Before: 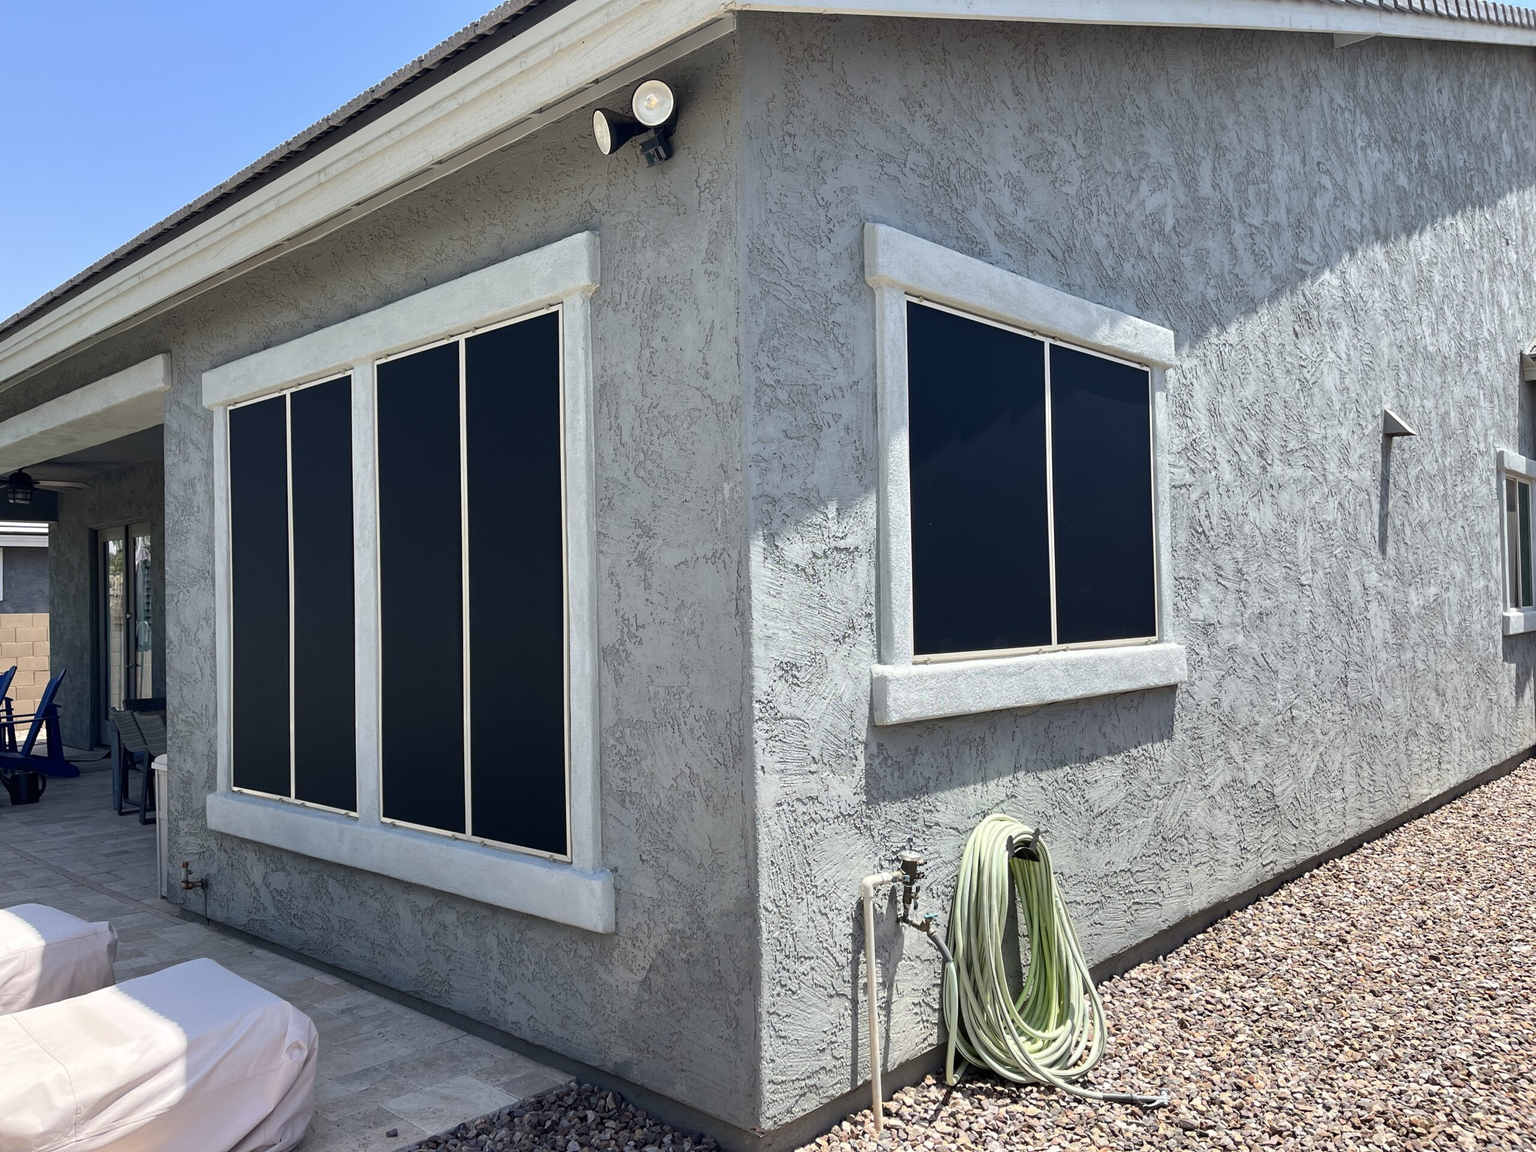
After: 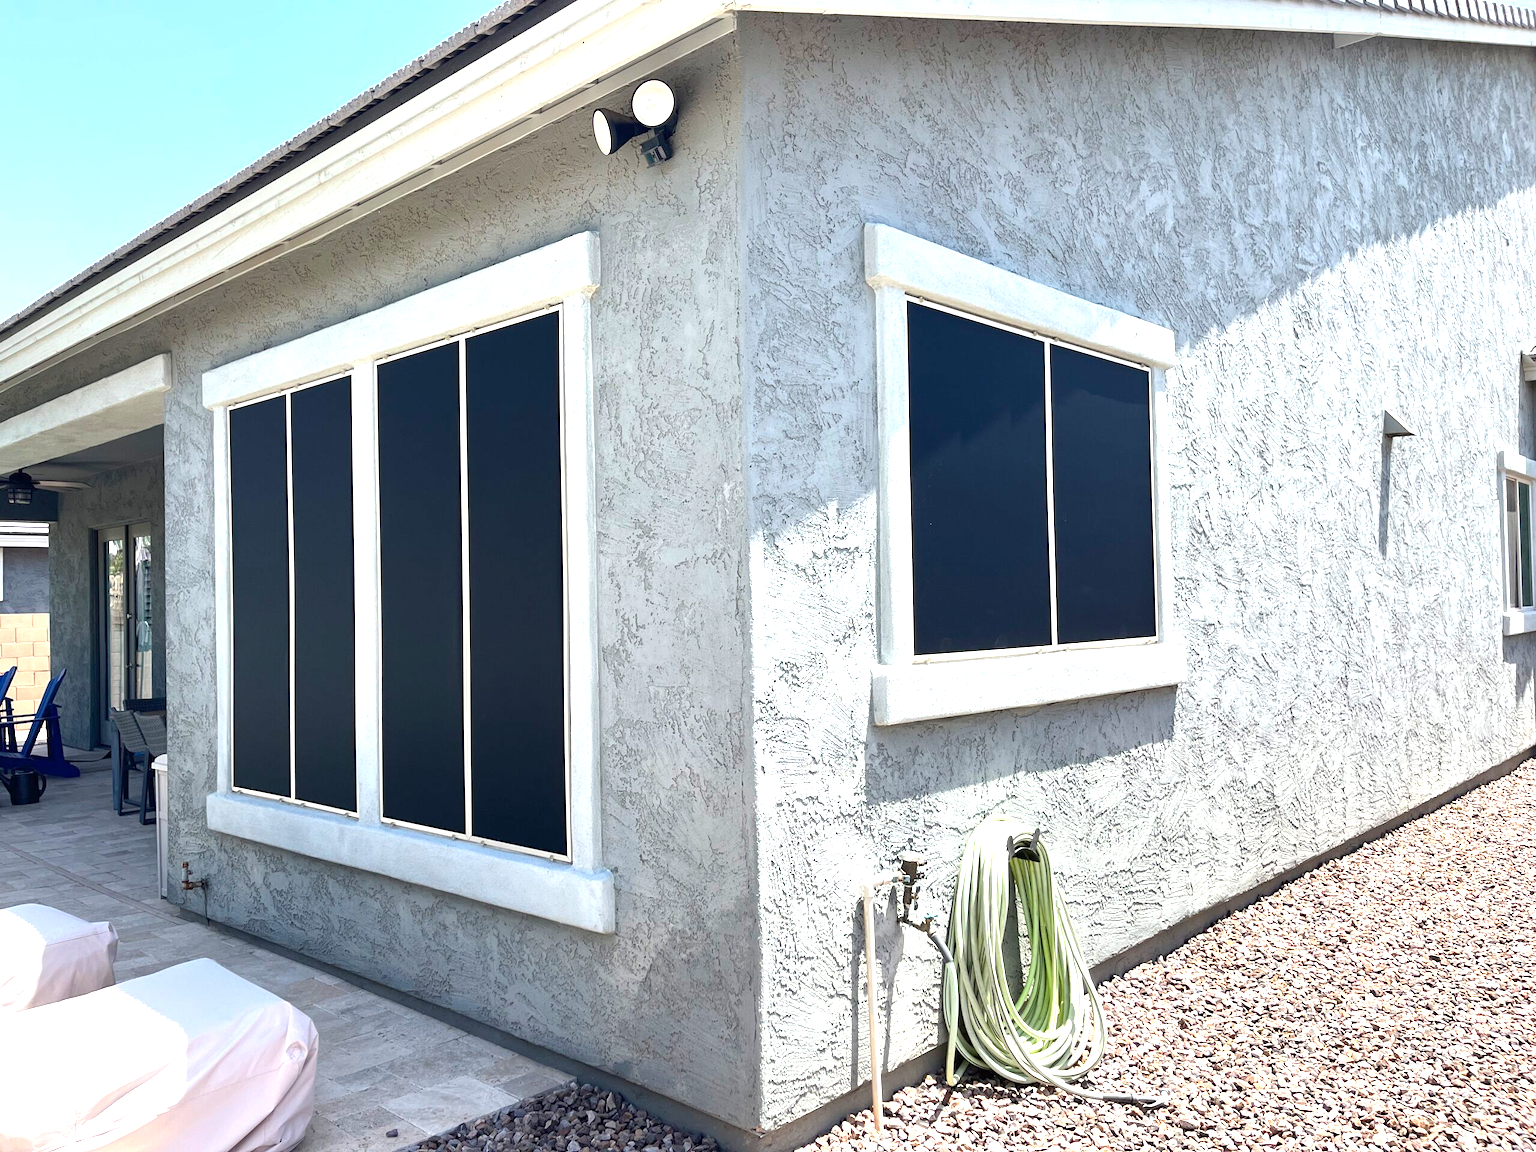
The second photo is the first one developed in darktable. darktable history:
exposure: exposure 1.137 EV, compensate exposure bias true, compensate highlight preservation false
